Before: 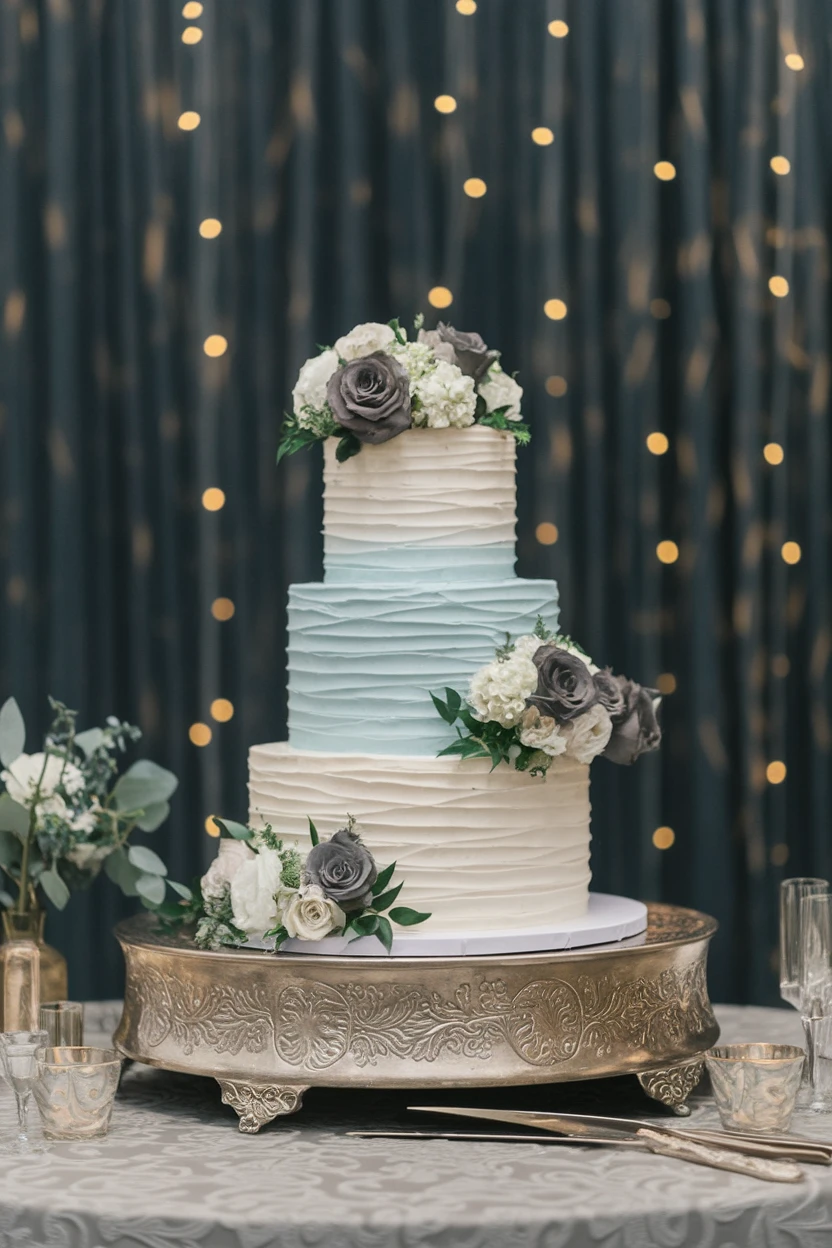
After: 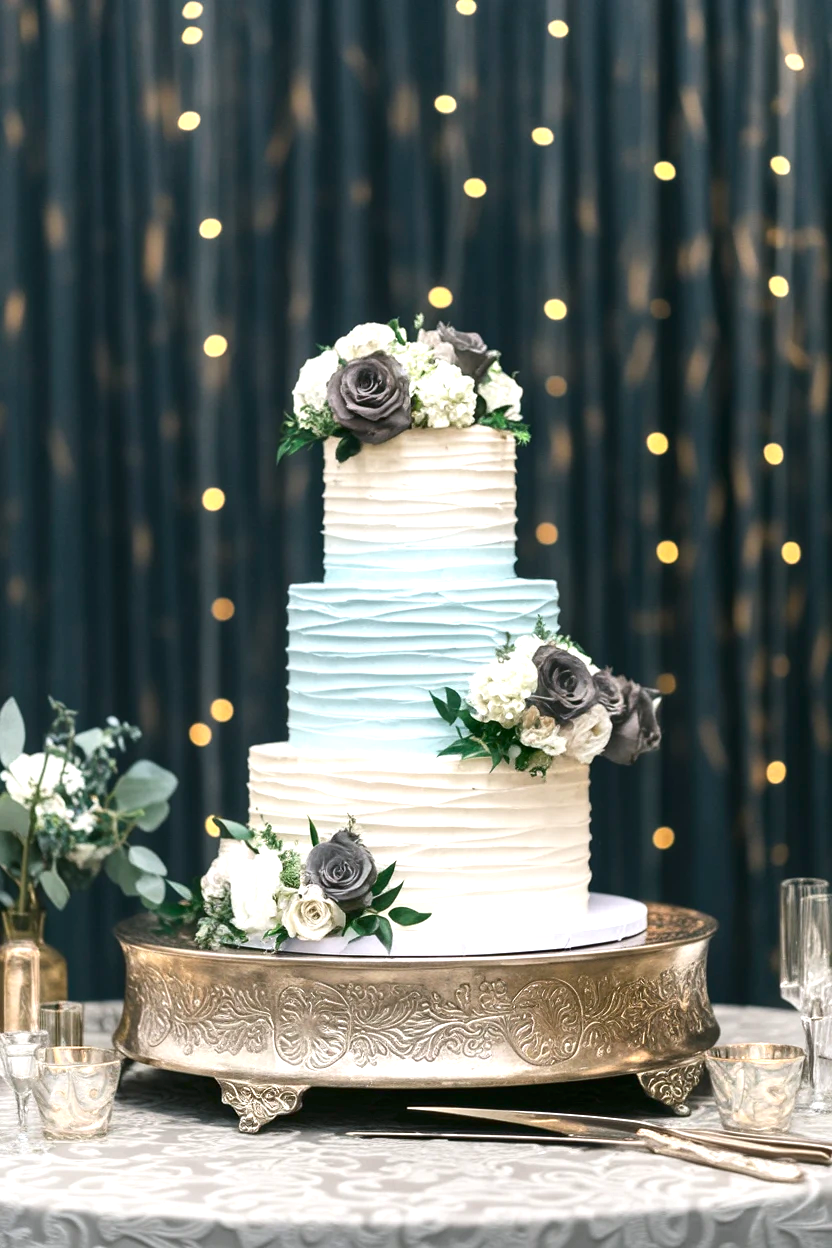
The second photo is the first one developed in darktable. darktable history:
contrast brightness saturation: contrast 0.07, brightness -0.14, saturation 0.11
white balance: red 0.988, blue 1.017
exposure: black level correction 0.001, exposure 1 EV, compensate highlight preservation false
